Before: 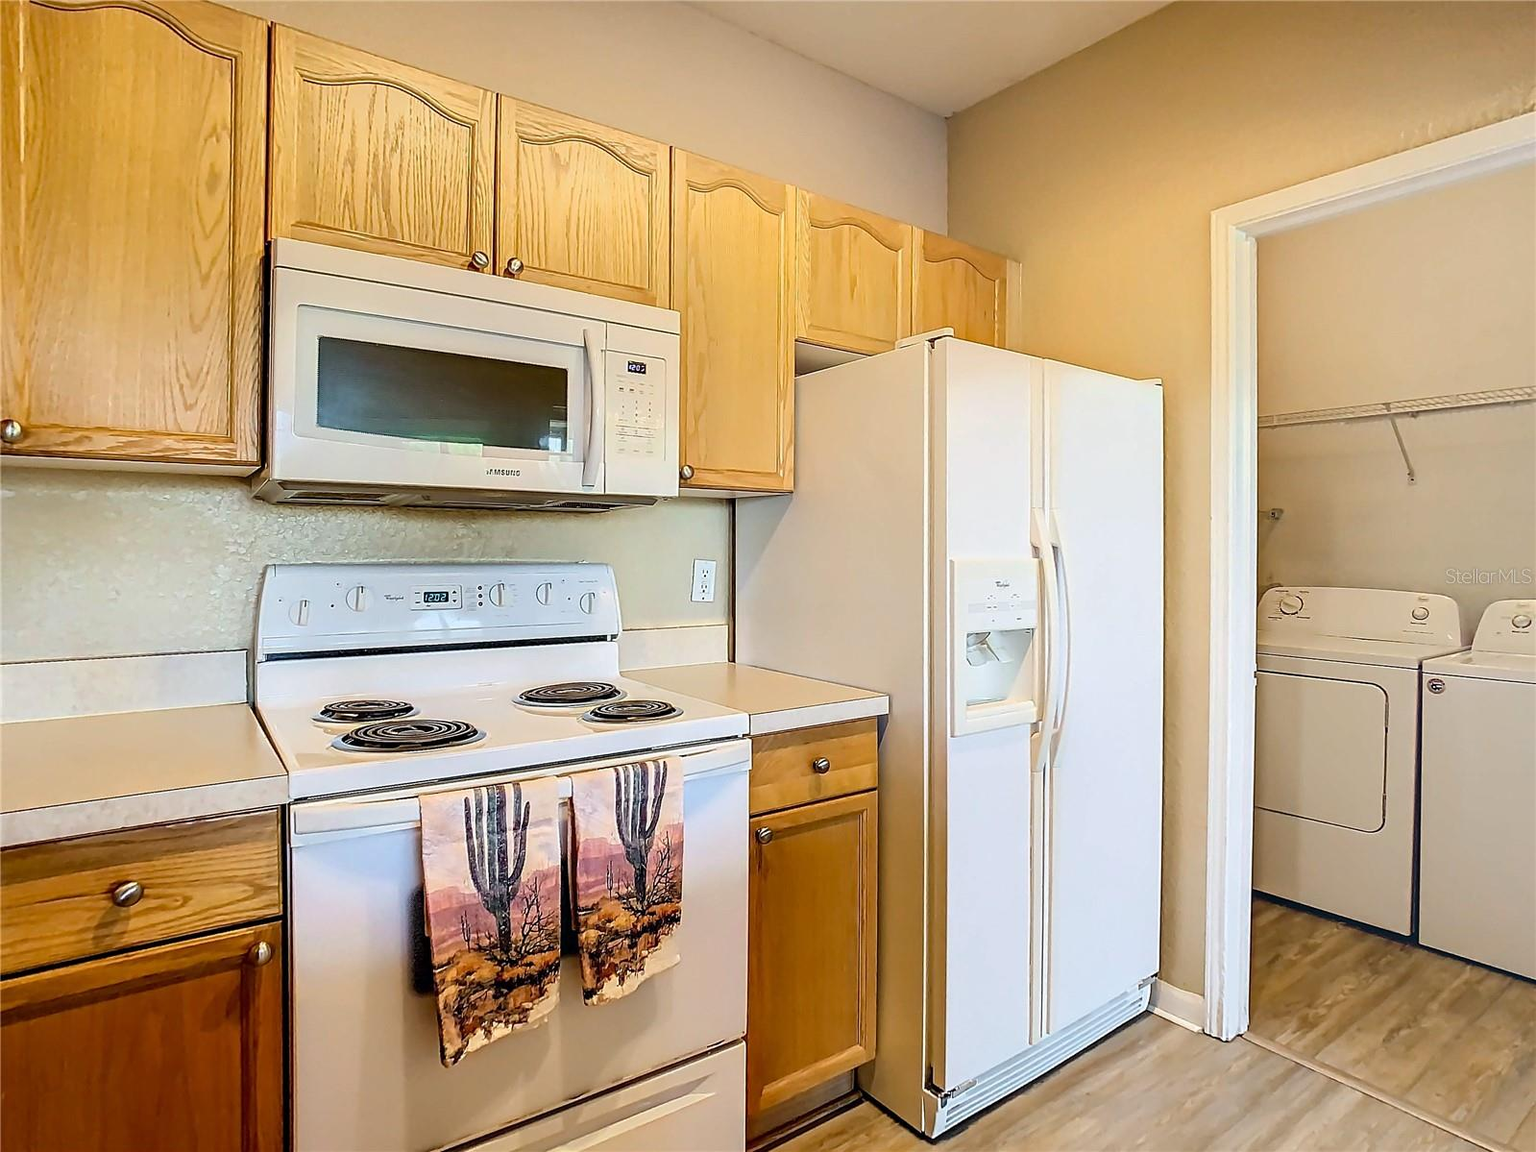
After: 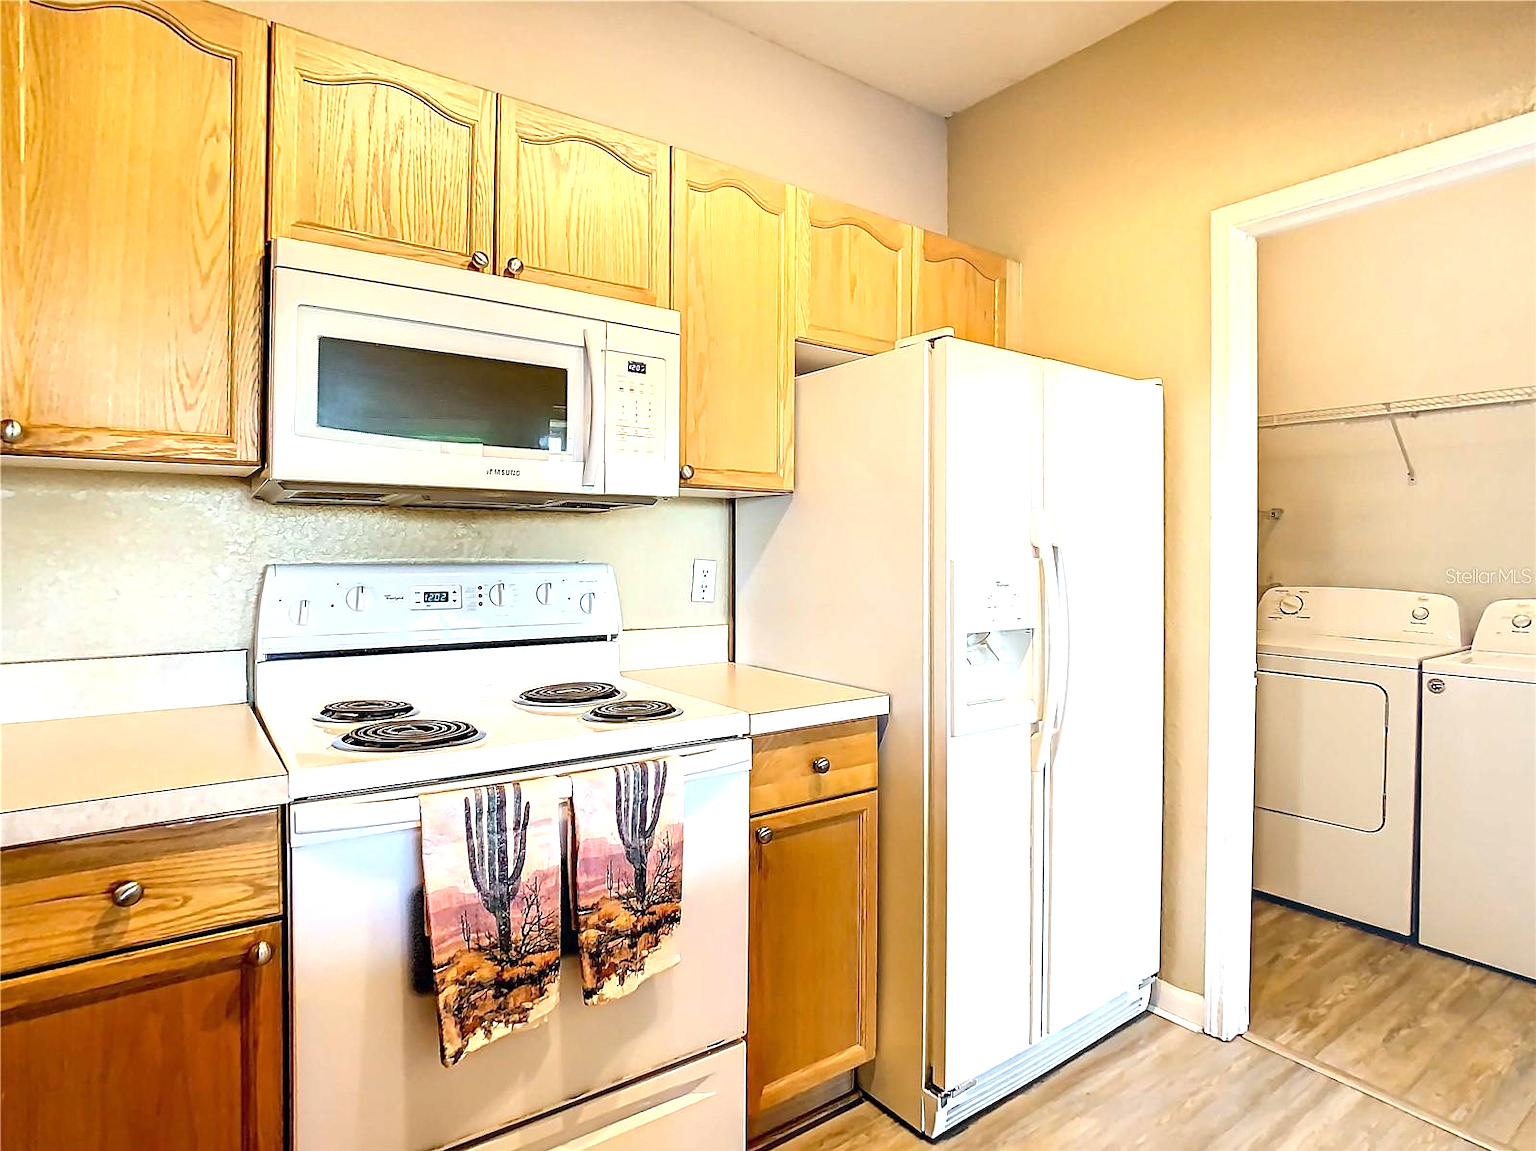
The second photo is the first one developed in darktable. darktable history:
exposure: exposure 0.717 EV, compensate highlight preservation false
